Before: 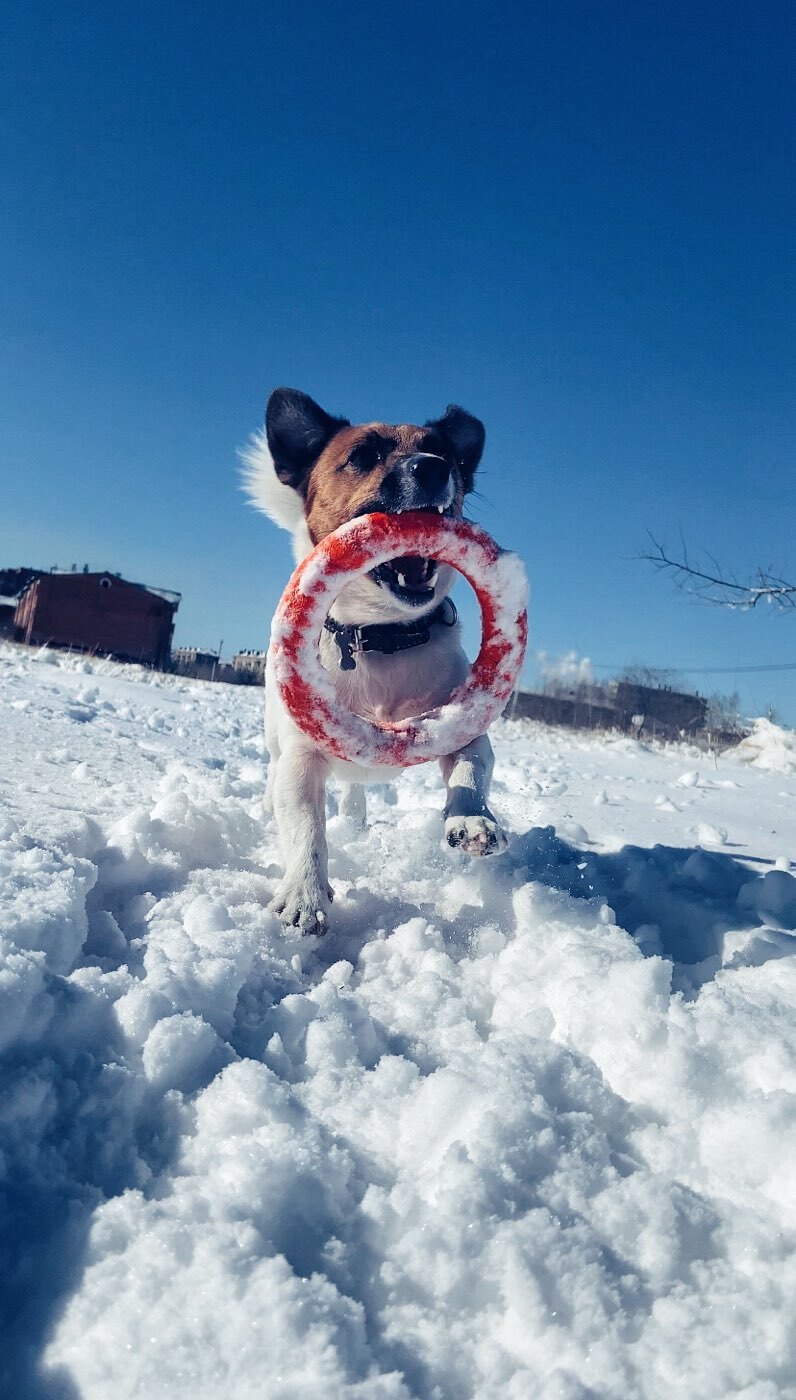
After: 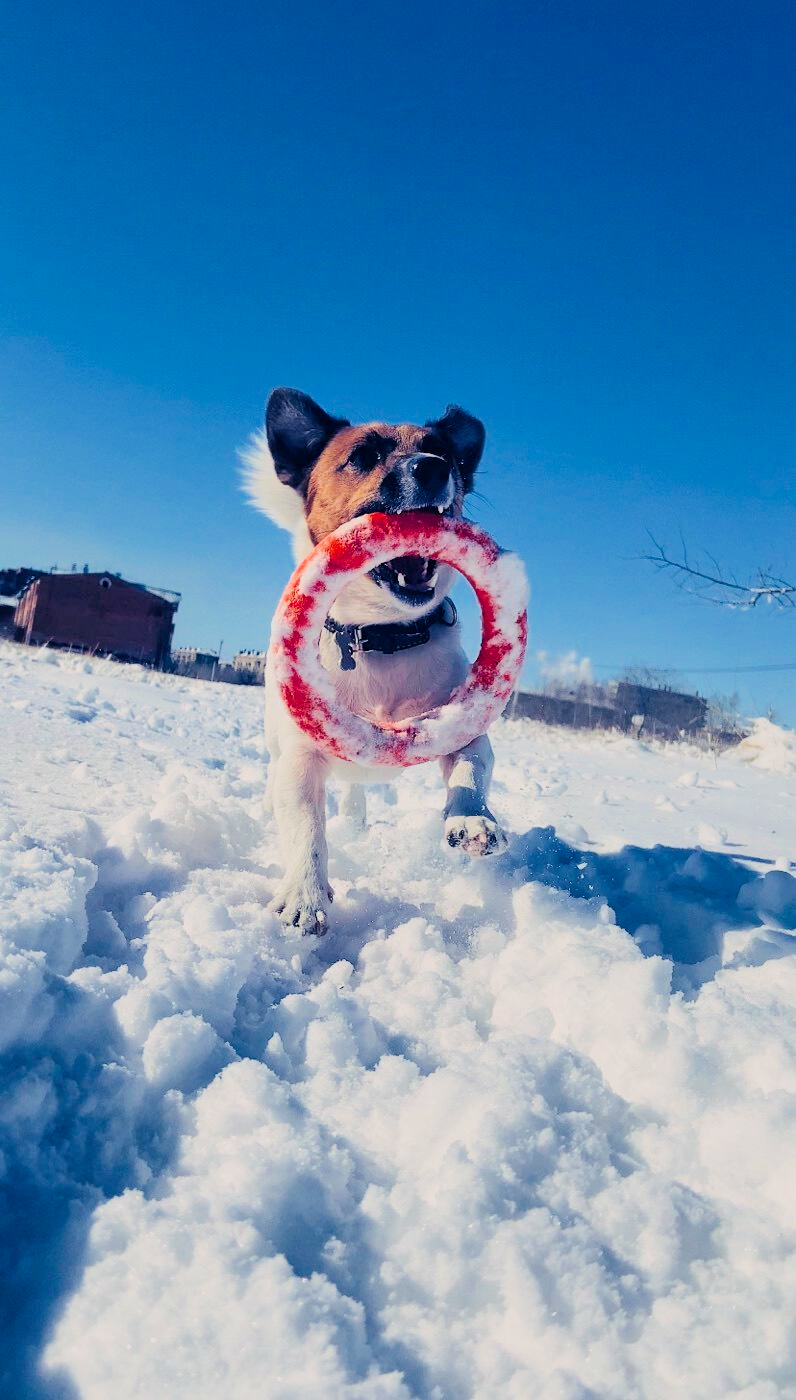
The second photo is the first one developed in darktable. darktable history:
color balance rgb: highlights gain › chroma 1.564%, highlights gain › hue 56.66°, perceptual saturation grading › global saturation 31.012%
filmic rgb: black relative exposure -7.15 EV, white relative exposure 5.36 EV, hardness 3.02, color science v6 (2022)
exposure: black level correction 0, exposure 0.696 EV, compensate highlight preservation false
